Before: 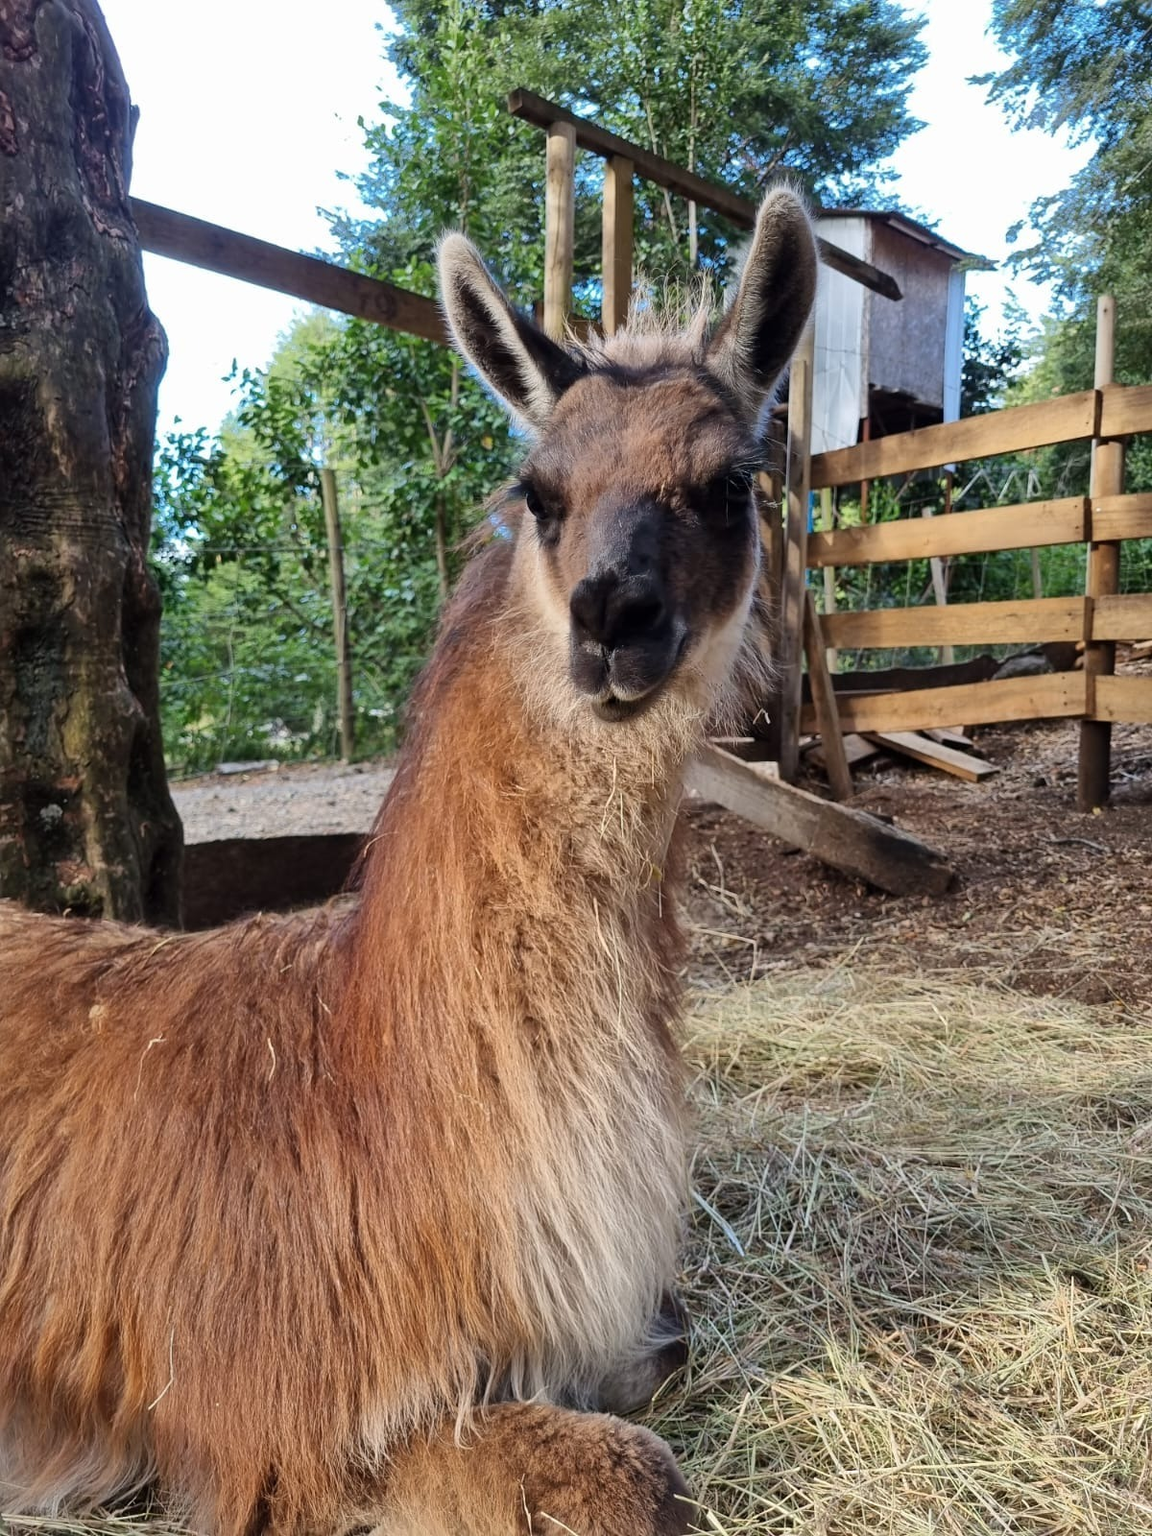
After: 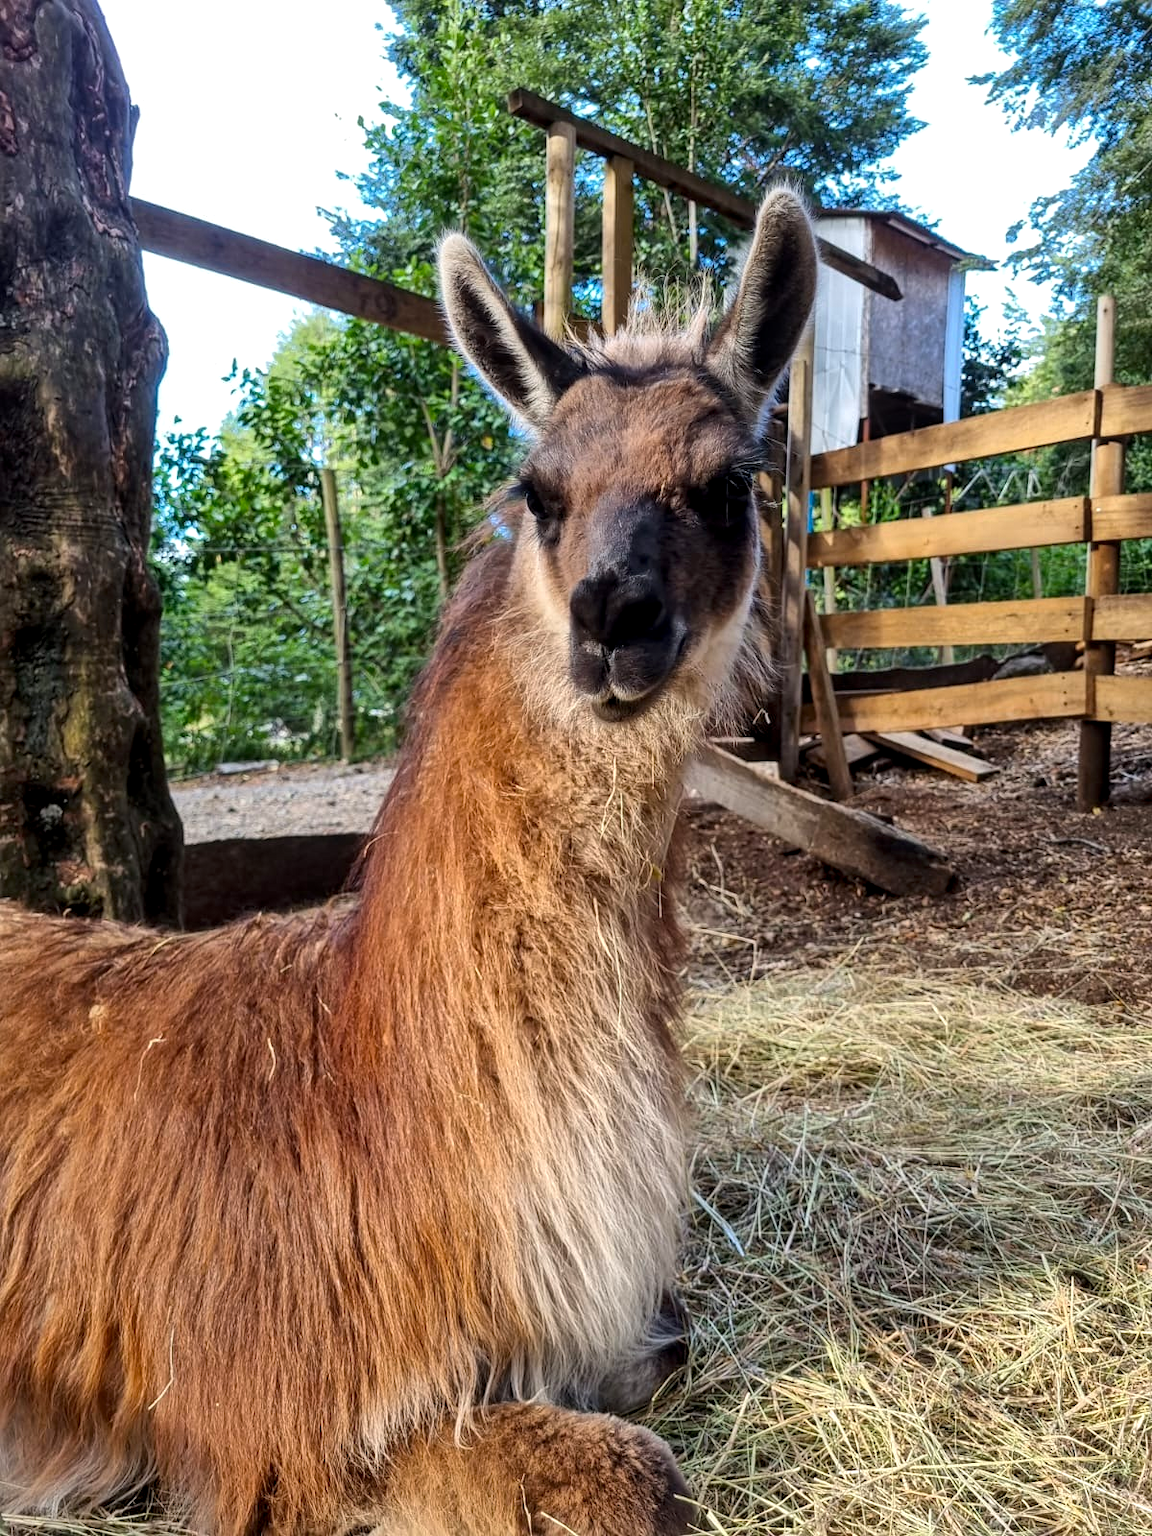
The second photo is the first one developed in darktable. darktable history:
color balance: contrast 6.48%, output saturation 113.3%
local contrast: detail 130%
